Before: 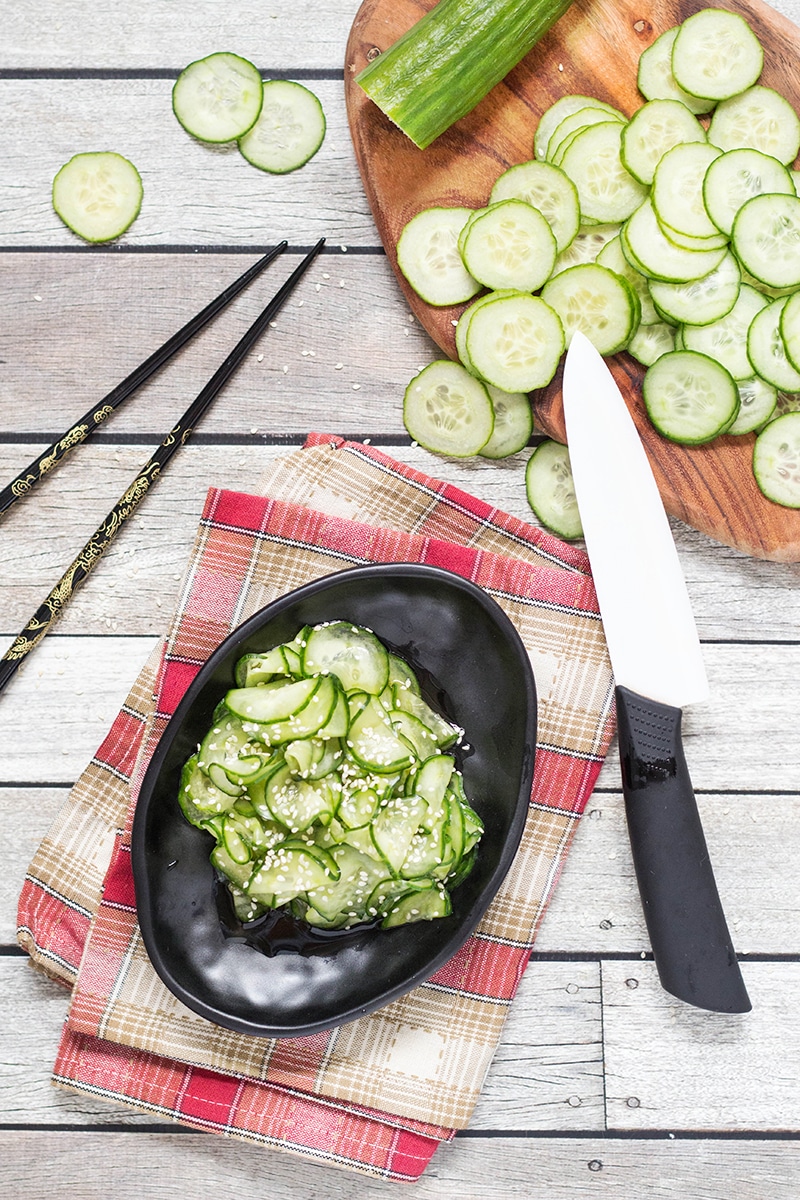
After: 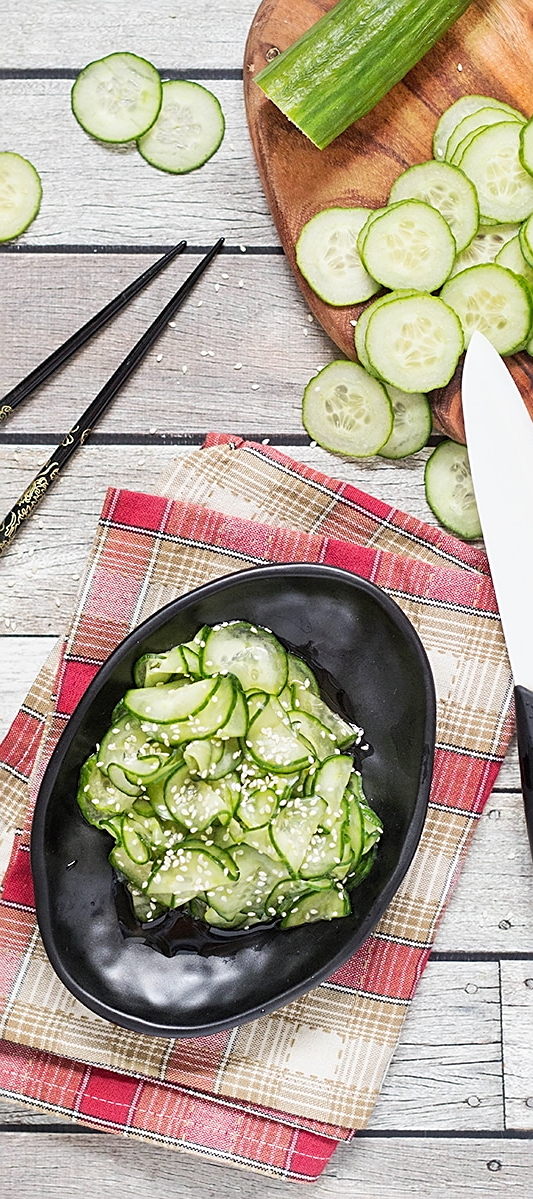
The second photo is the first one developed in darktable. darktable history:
crop and rotate: left 12.673%, right 20.66%
sharpen: on, module defaults
exposure: exposure -0.072 EV, compensate highlight preservation false
